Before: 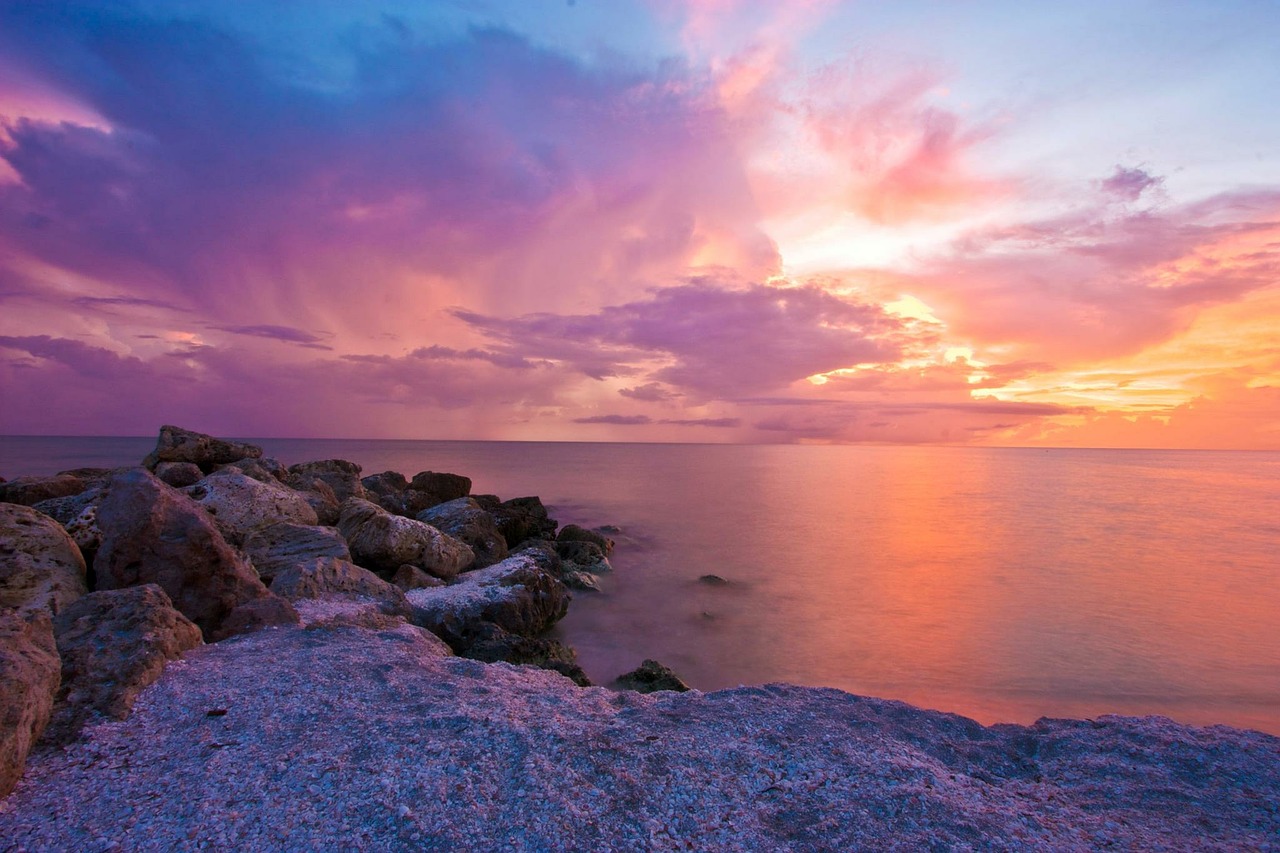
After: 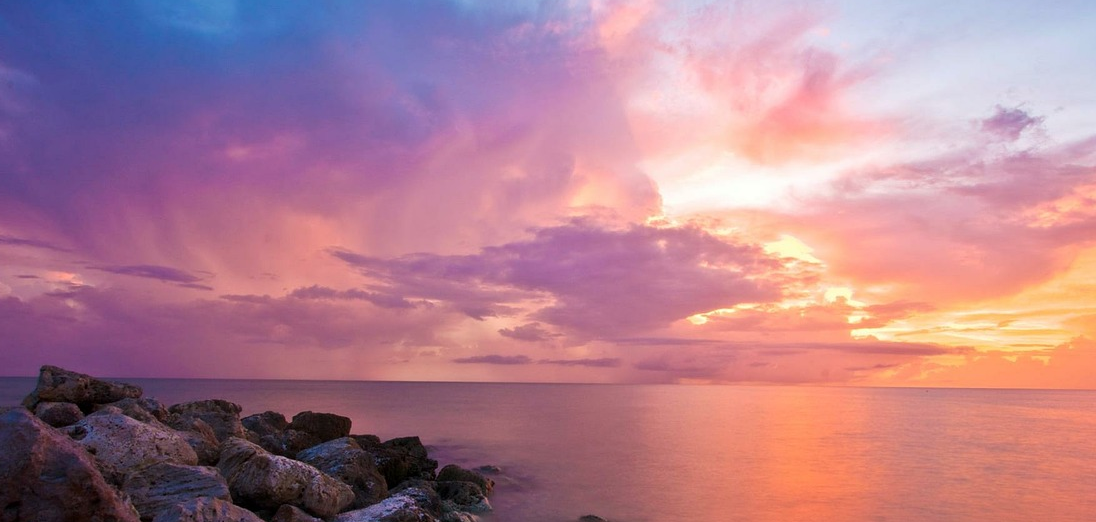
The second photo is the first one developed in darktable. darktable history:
crop and rotate: left 9.403%, top 7.101%, right 4.946%, bottom 31.633%
